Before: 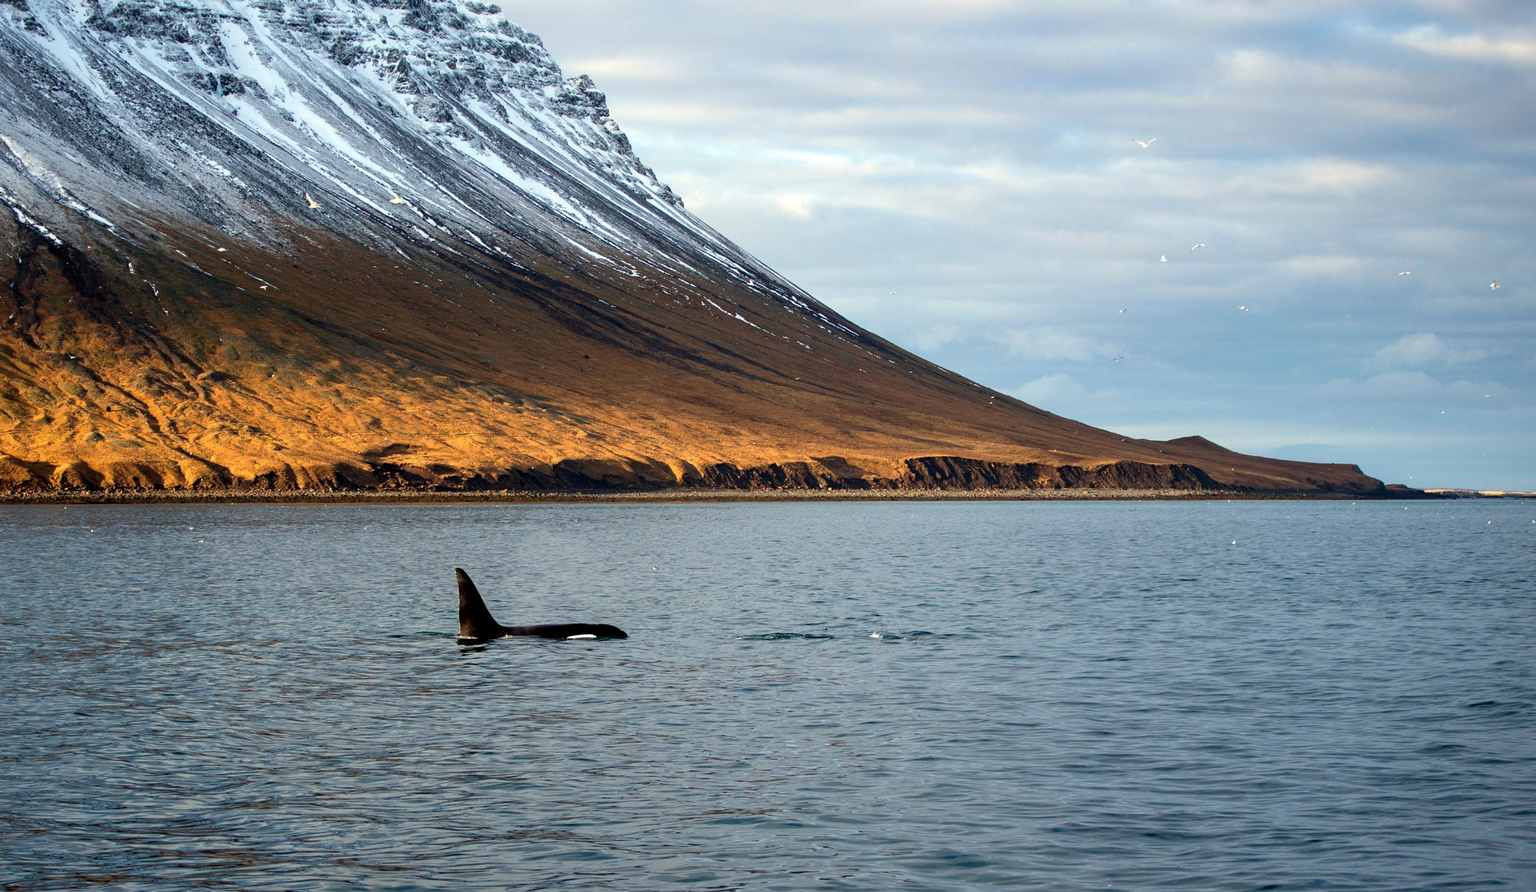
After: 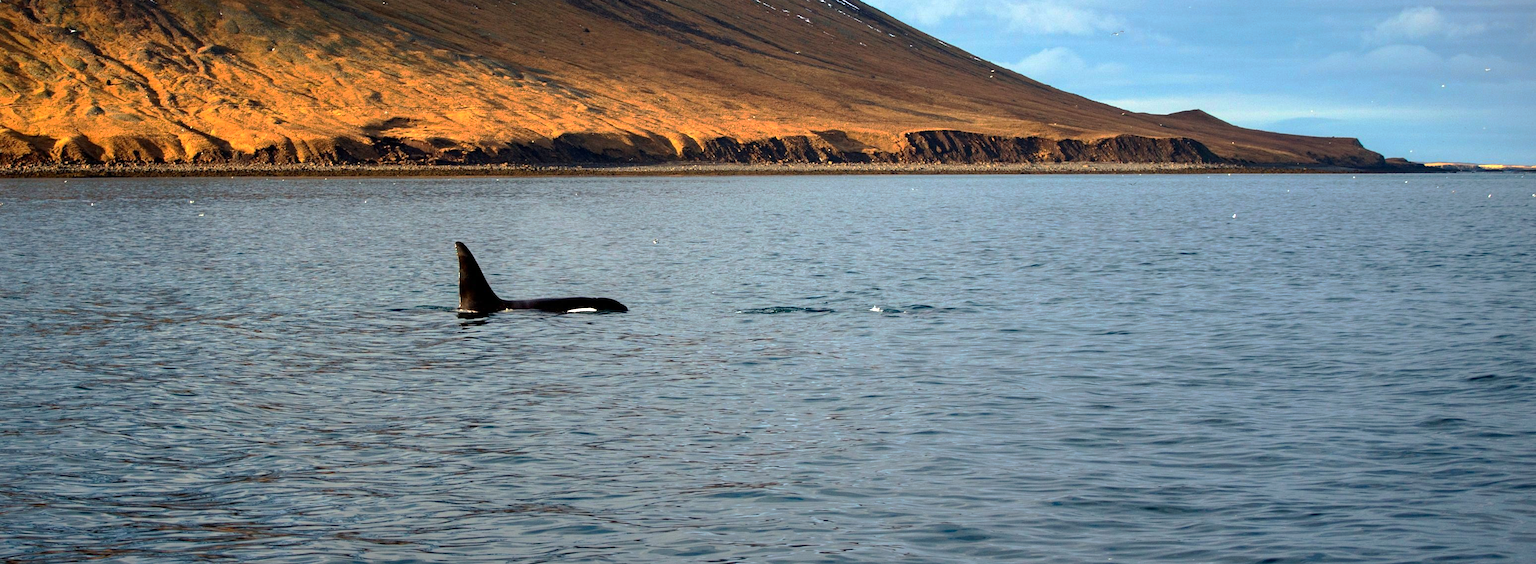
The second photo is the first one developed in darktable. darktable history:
crop and rotate: top 36.618%
contrast brightness saturation: contrast 0.105, brightness 0.035, saturation 0.09
tone curve: curves: ch0 [(0, 0) (0.568, 0.517) (0.8, 0.717) (1, 1)], preserve colors none
exposure: exposure 0.377 EV, compensate highlight preservation false
